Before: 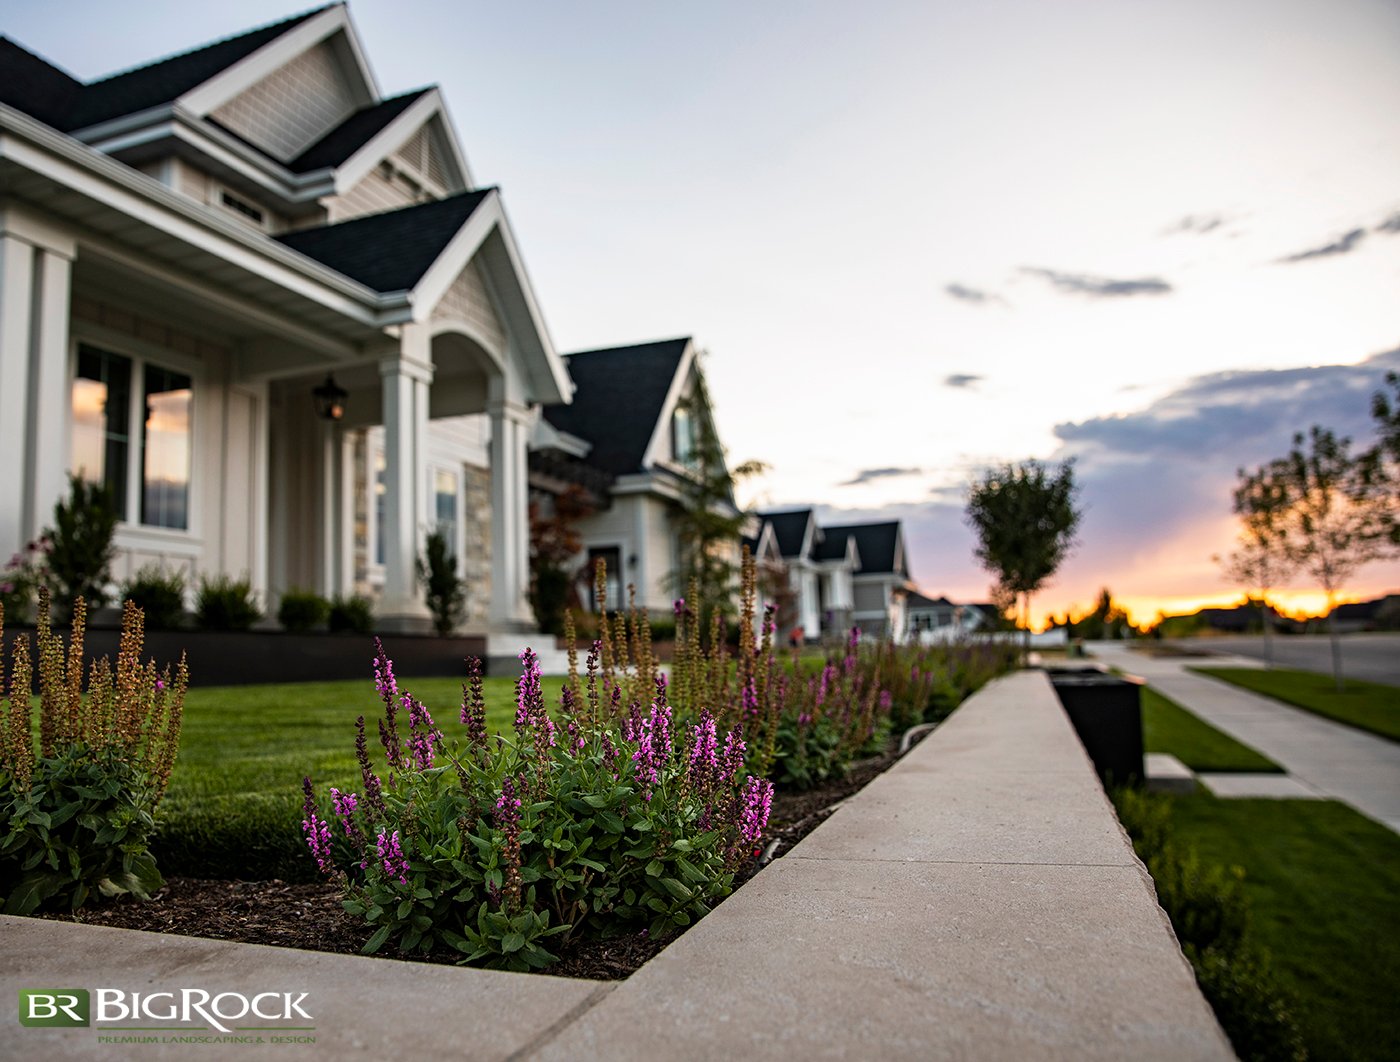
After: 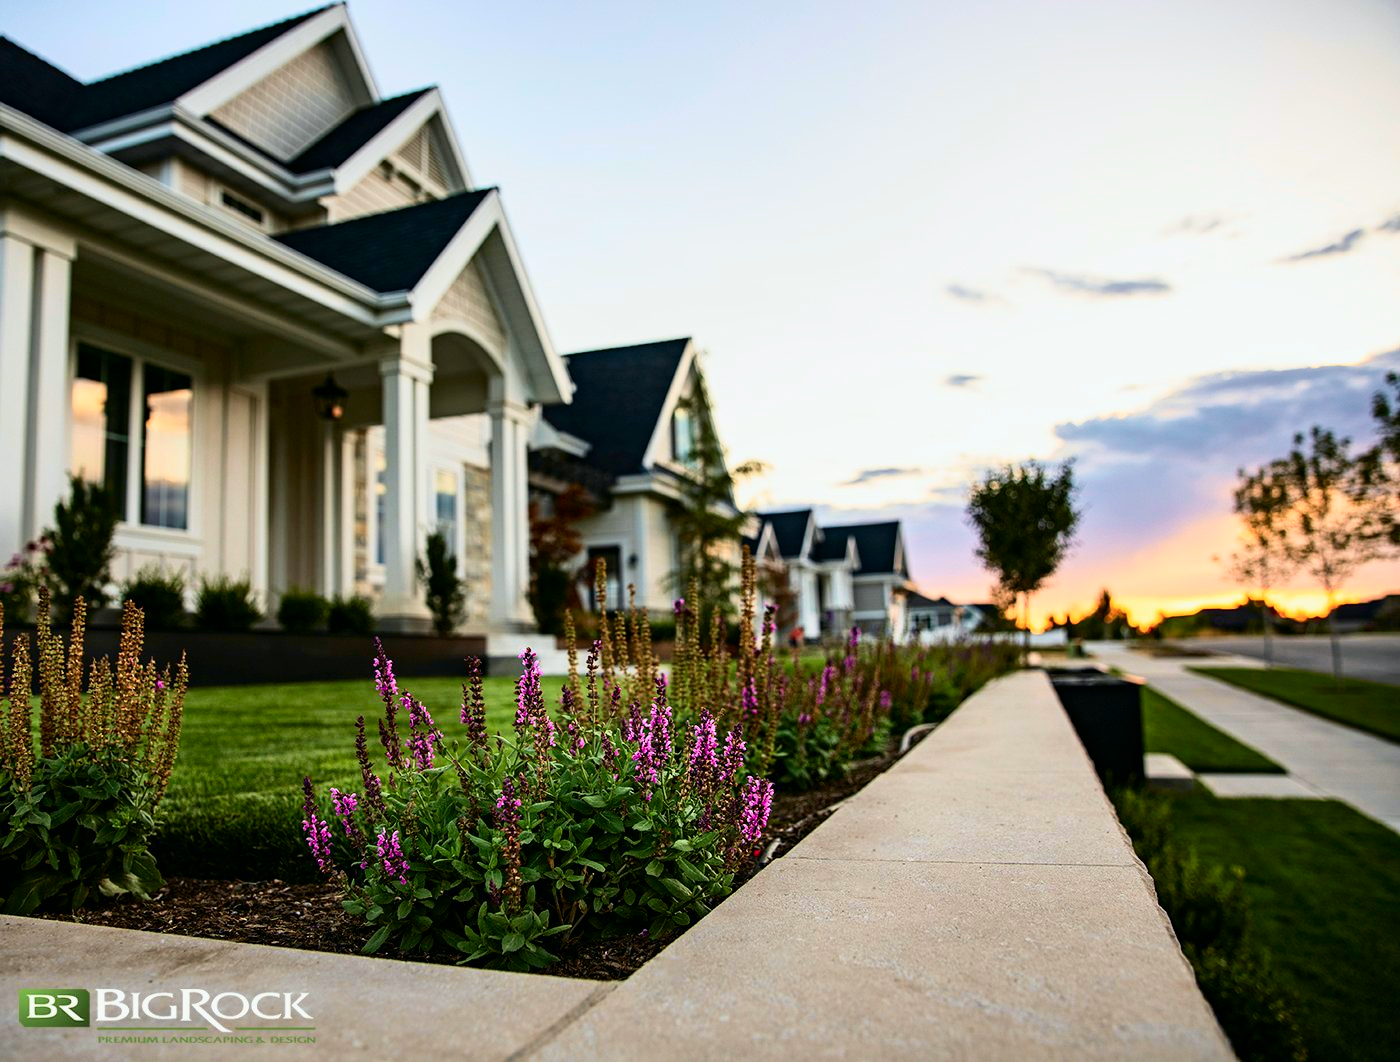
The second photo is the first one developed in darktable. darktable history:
tone curve: curves: ch0 [(0, 0) (0.114, 0.083) (0.291, 0.3) (0.447, 0.535) (0.602, 0.712) (0.772, 0.864) (0.999, 0.978)]; ch1 [(0, 0) (0.389, 0.352) (0.458, 0.433) (0.486, 0.474) (0.509, 0.505) (0.535, 0.541) (0.555, 0.557) (0.677, 0.724) (1, 1)]; ch2 [(0, 0) (0.369, 0.388) (0.449, 0.431) (0.501, 0.5) (0.528, 0.552) (0.561, 0.596) (0.697, 0.721) (1, 1)], color space Lab, independent channels, preserve colors none
